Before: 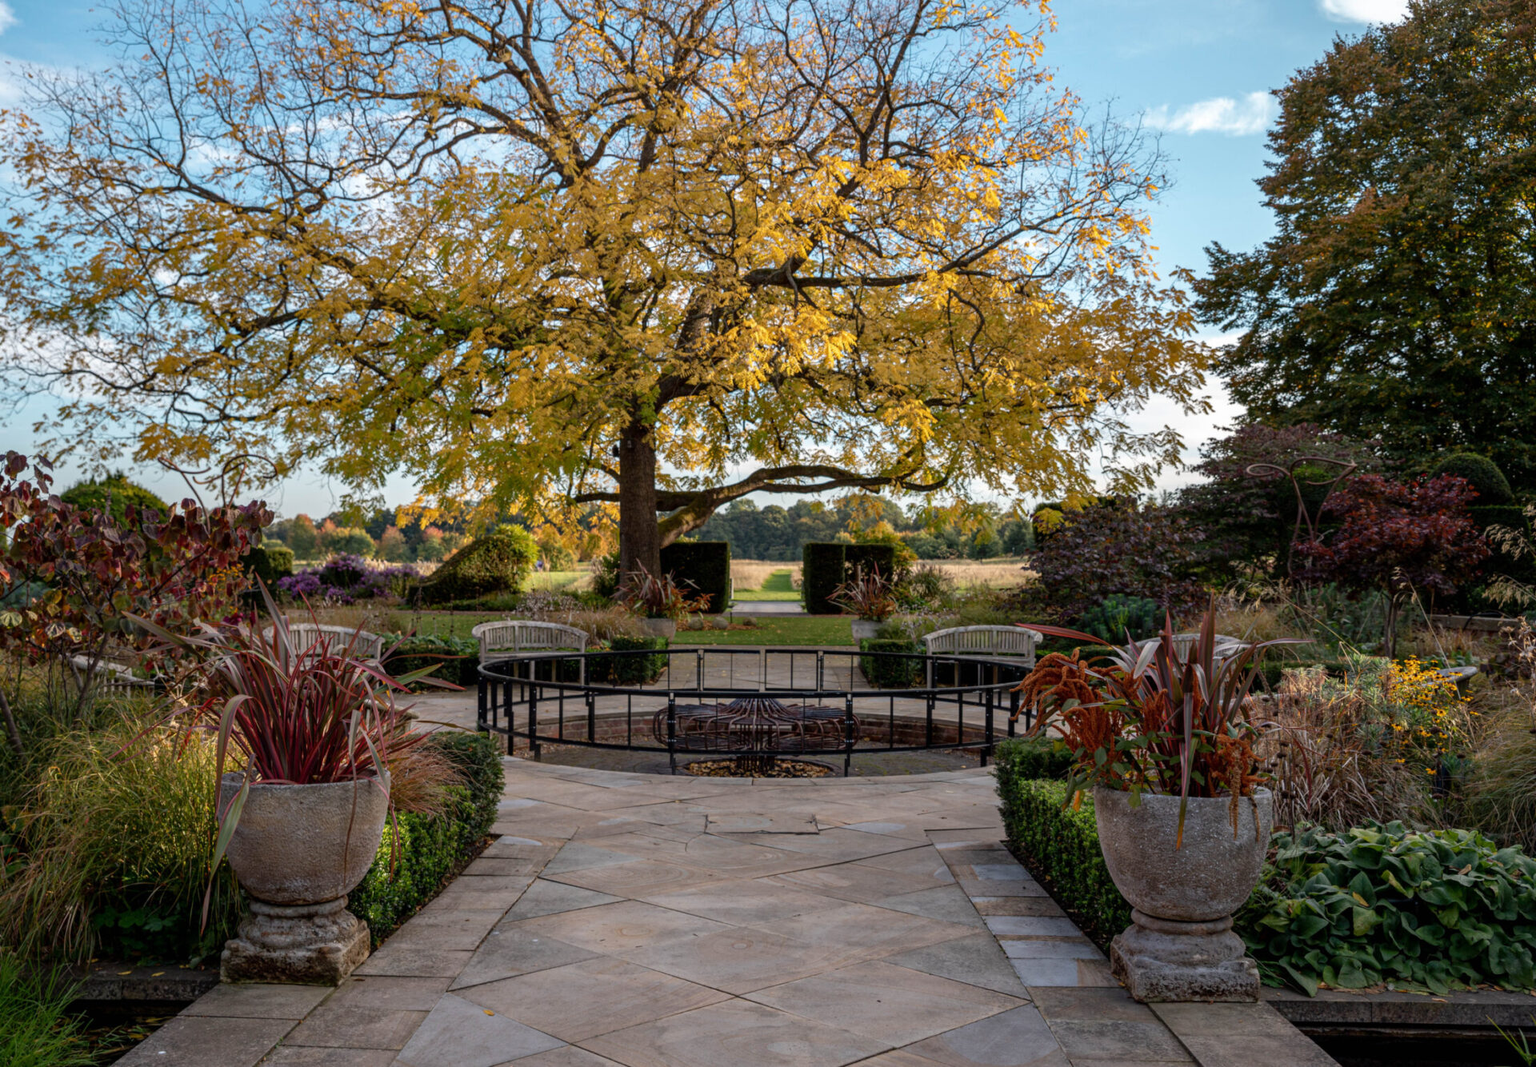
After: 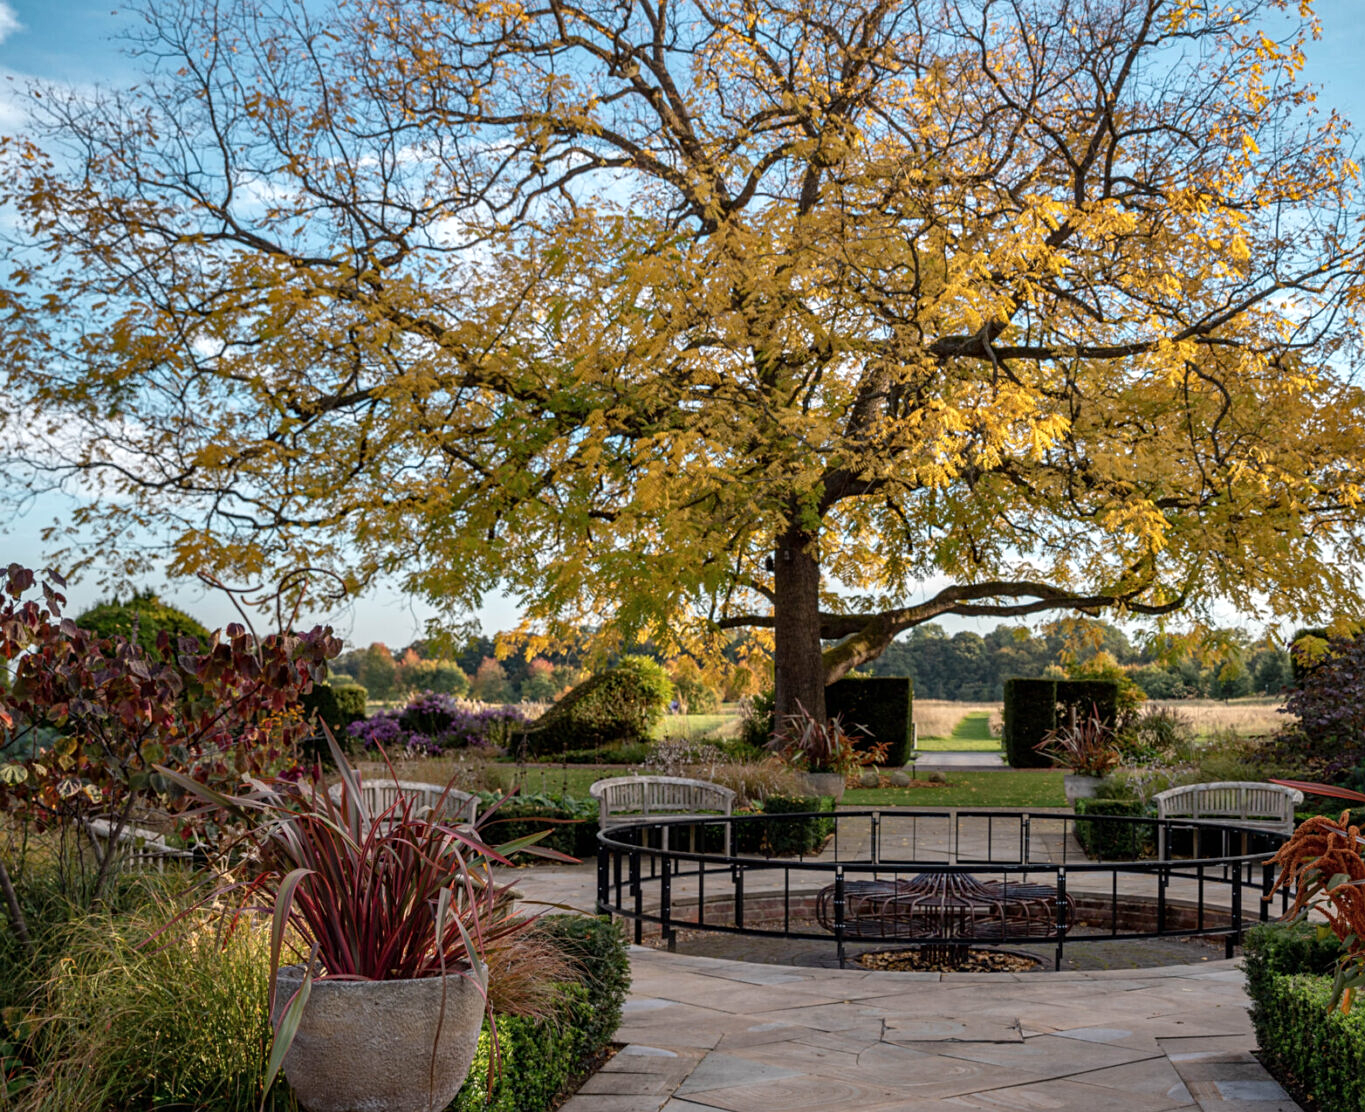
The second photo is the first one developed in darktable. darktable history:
crop: right 28.885%, bottom 16.626%
sharpen: amount 0.2
shadows and highlights: radius 171.16, shadows 27, white point adjustment 3.13, highlights -67.95, soften with gaussian
